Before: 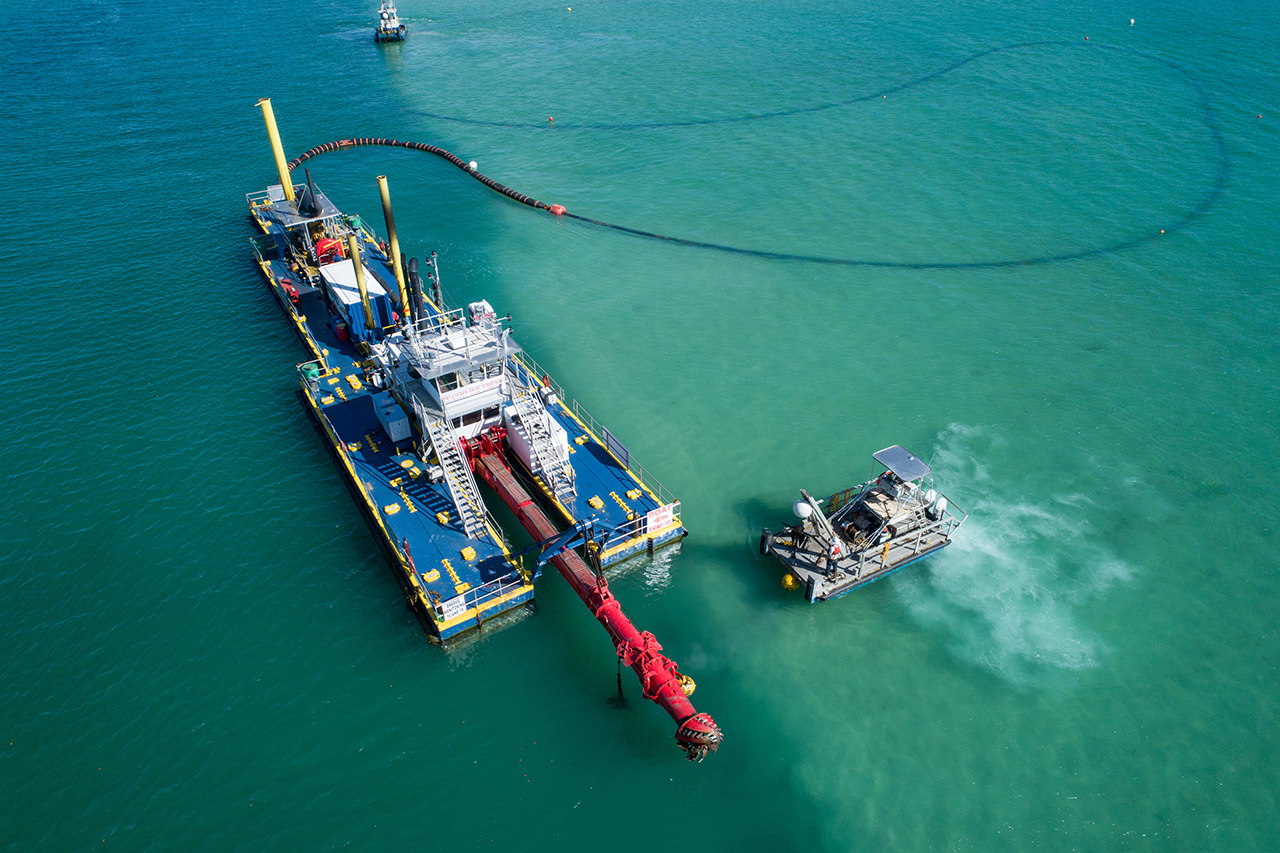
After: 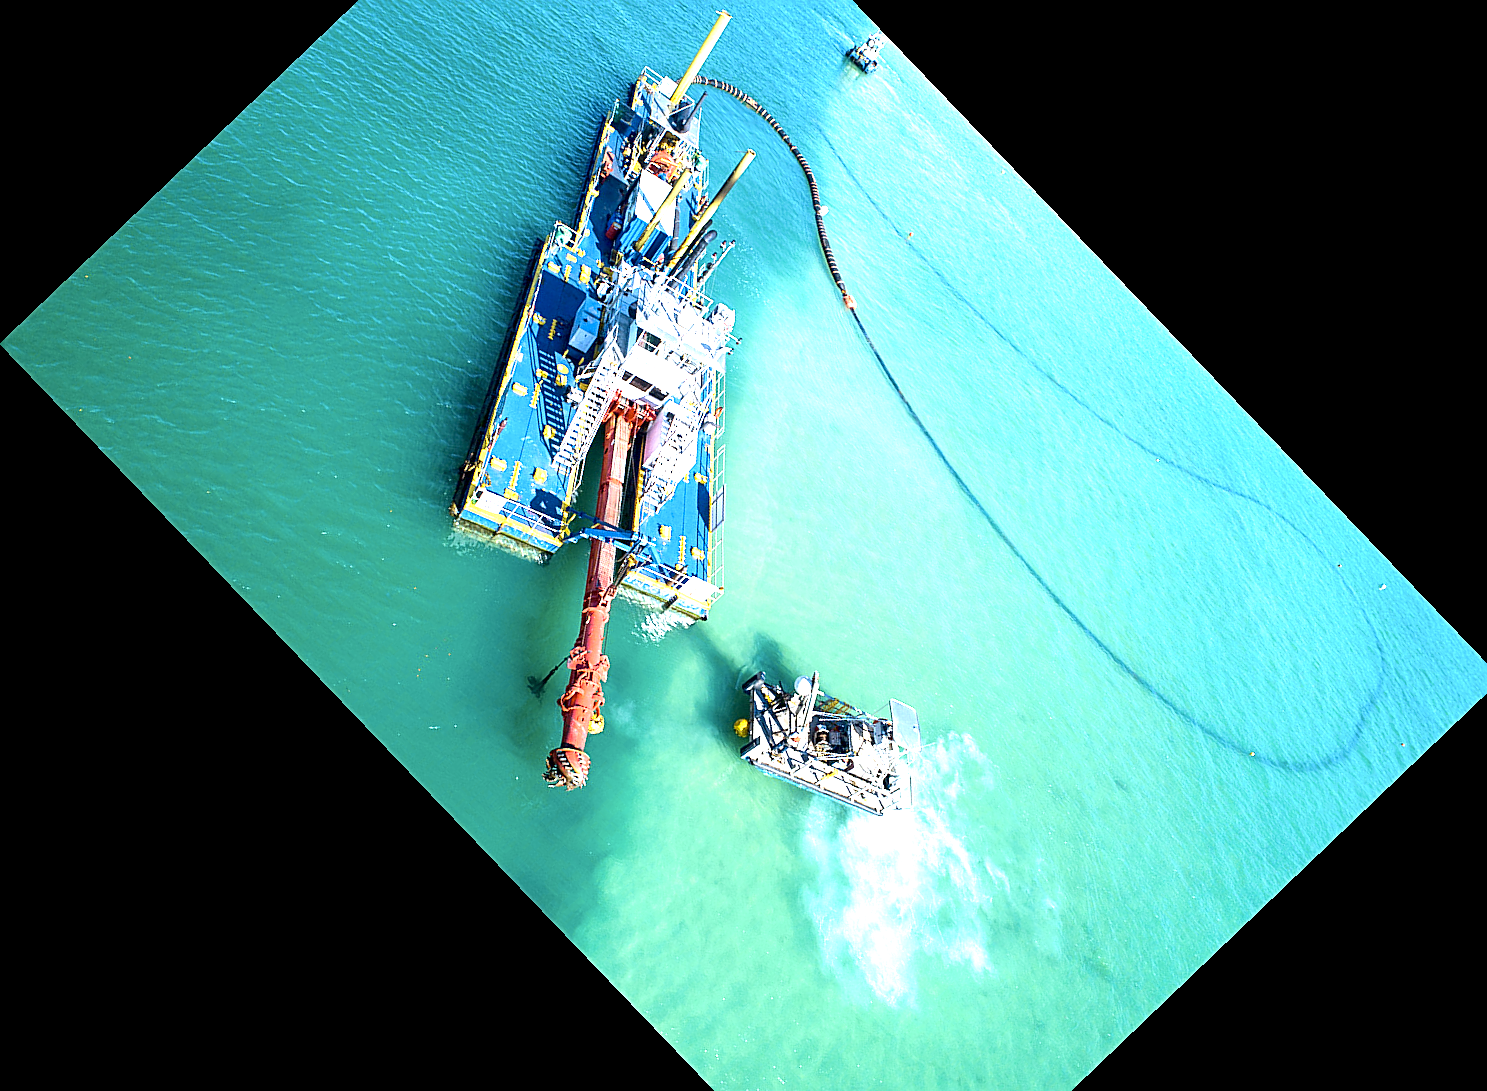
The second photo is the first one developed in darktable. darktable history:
velvia: strength 17%
exposure: black level correction 0.001, exposure 1.84 EV, compensate highlight preservation false
contrast brightness saturation: contrast 0.15, brightness 0.05
crop and rotate: angle -46.26°, top 16.234%, right 0.912%, bottom 11.704%
color contrast: green-magenta contrast 0.8, blue-yellow contrast 1.1, unbound 0
sharpen: on, module defaults
